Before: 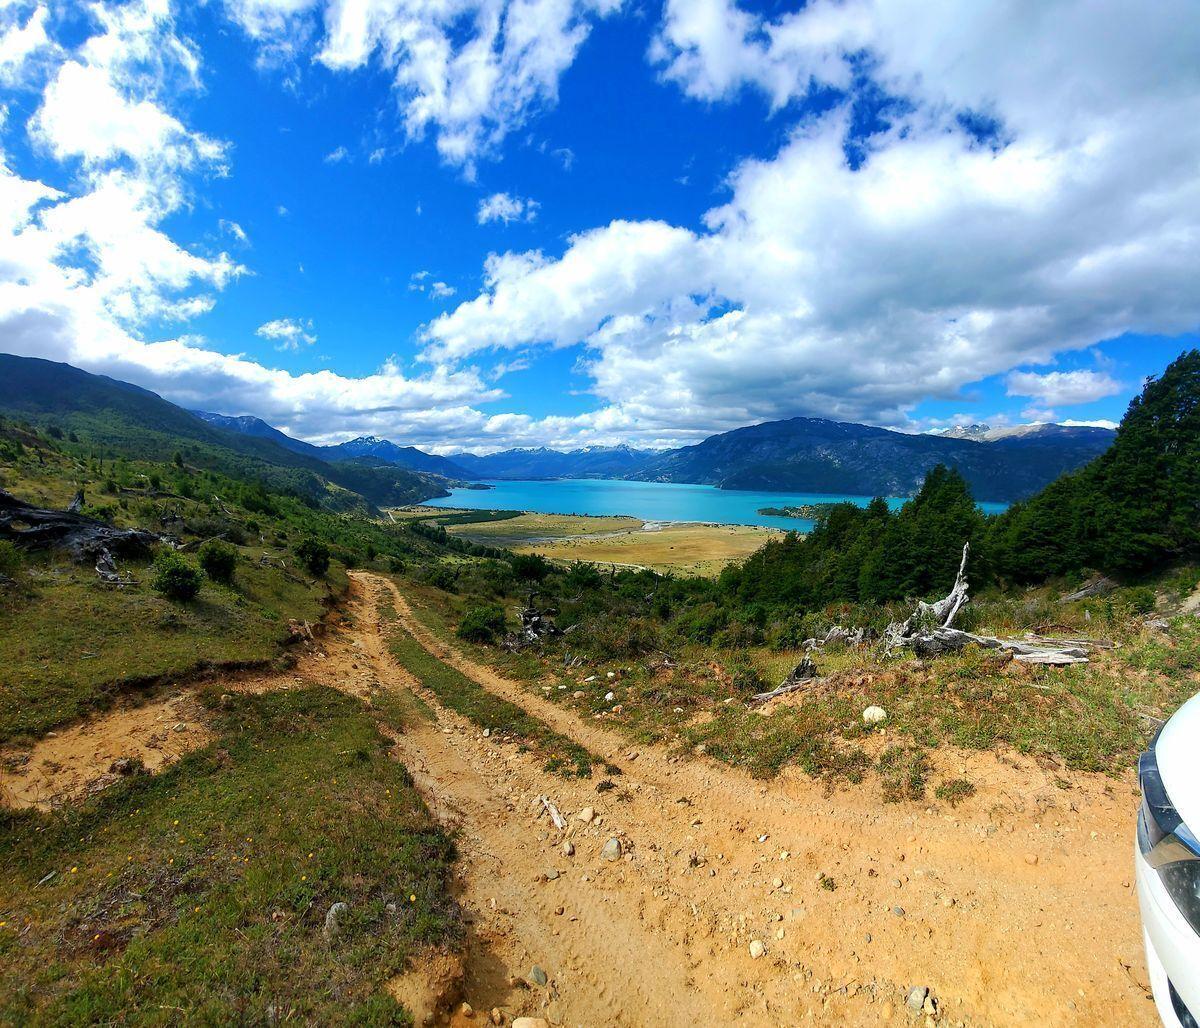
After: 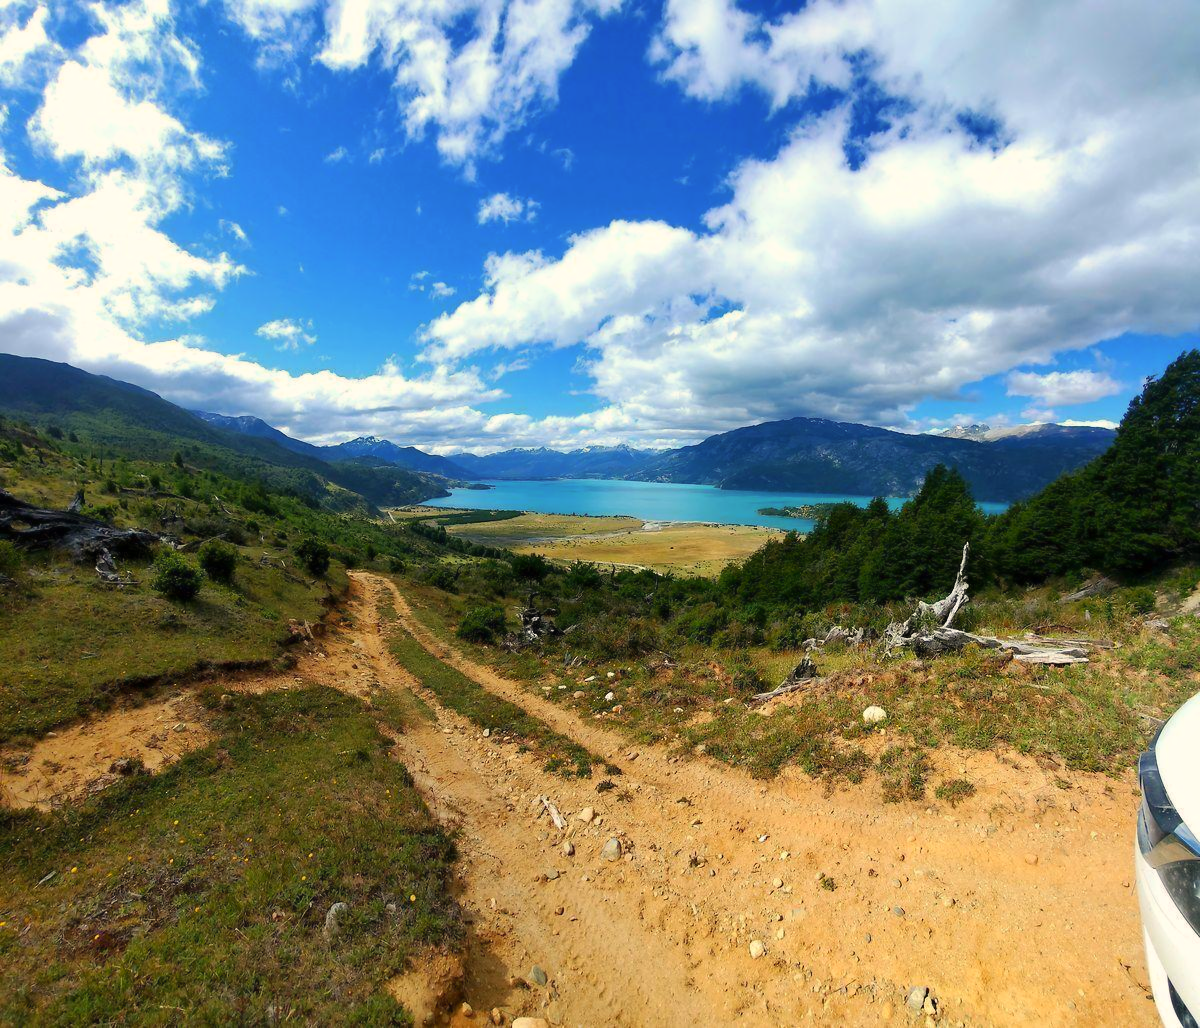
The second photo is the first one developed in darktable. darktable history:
contrast equalizer: octaves 7, y [[0.5 ×4, 0.467, 0.376], [0.5 ×6], [0.5 ×6], [0 ×6], [0 ×6]]
color calibration: x 0.327, y 0.345, temperature 5603.61 K, saturation algorithm version 1 (2020)
